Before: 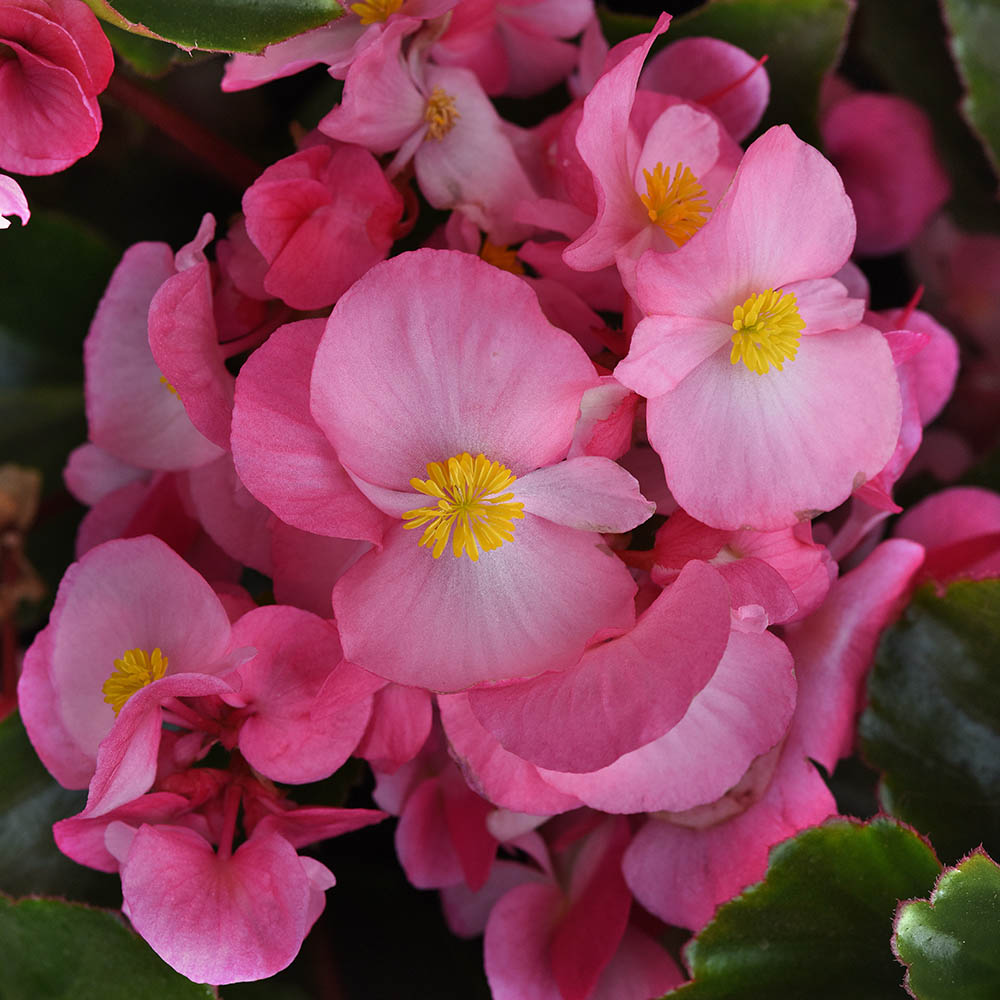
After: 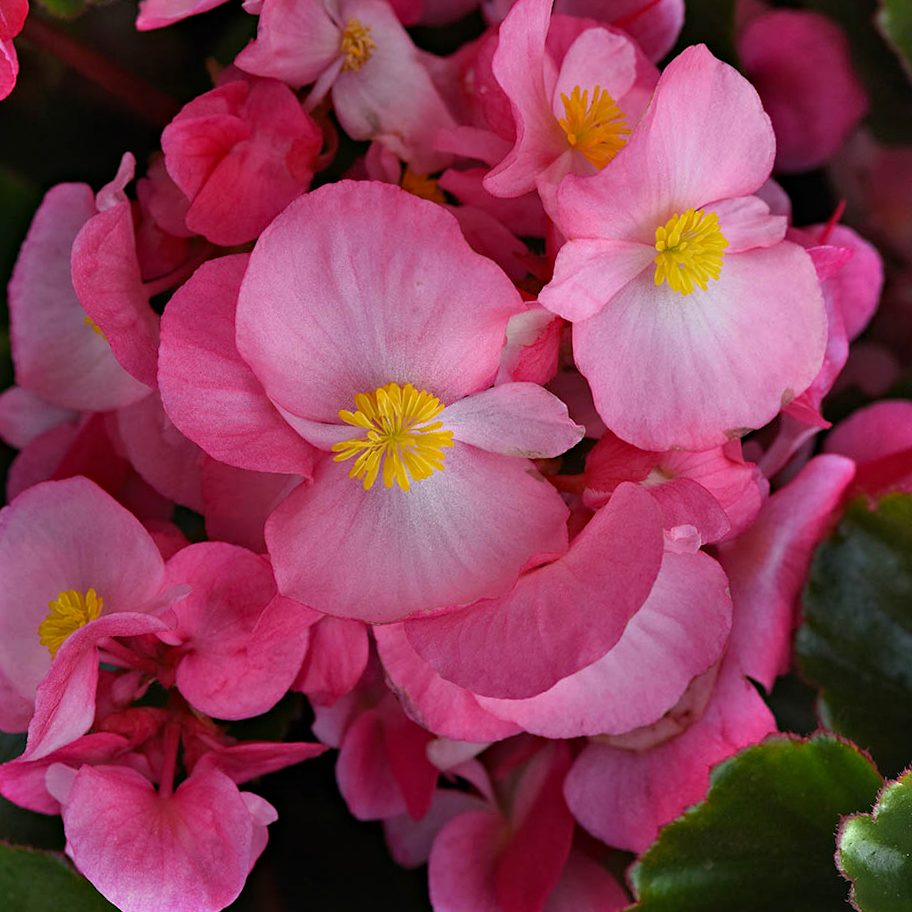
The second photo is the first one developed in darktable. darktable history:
crop and rotate: angle 1.96°, left 5.673%, top 5.673%
haze removal: compatibility mode true, adaptive false
